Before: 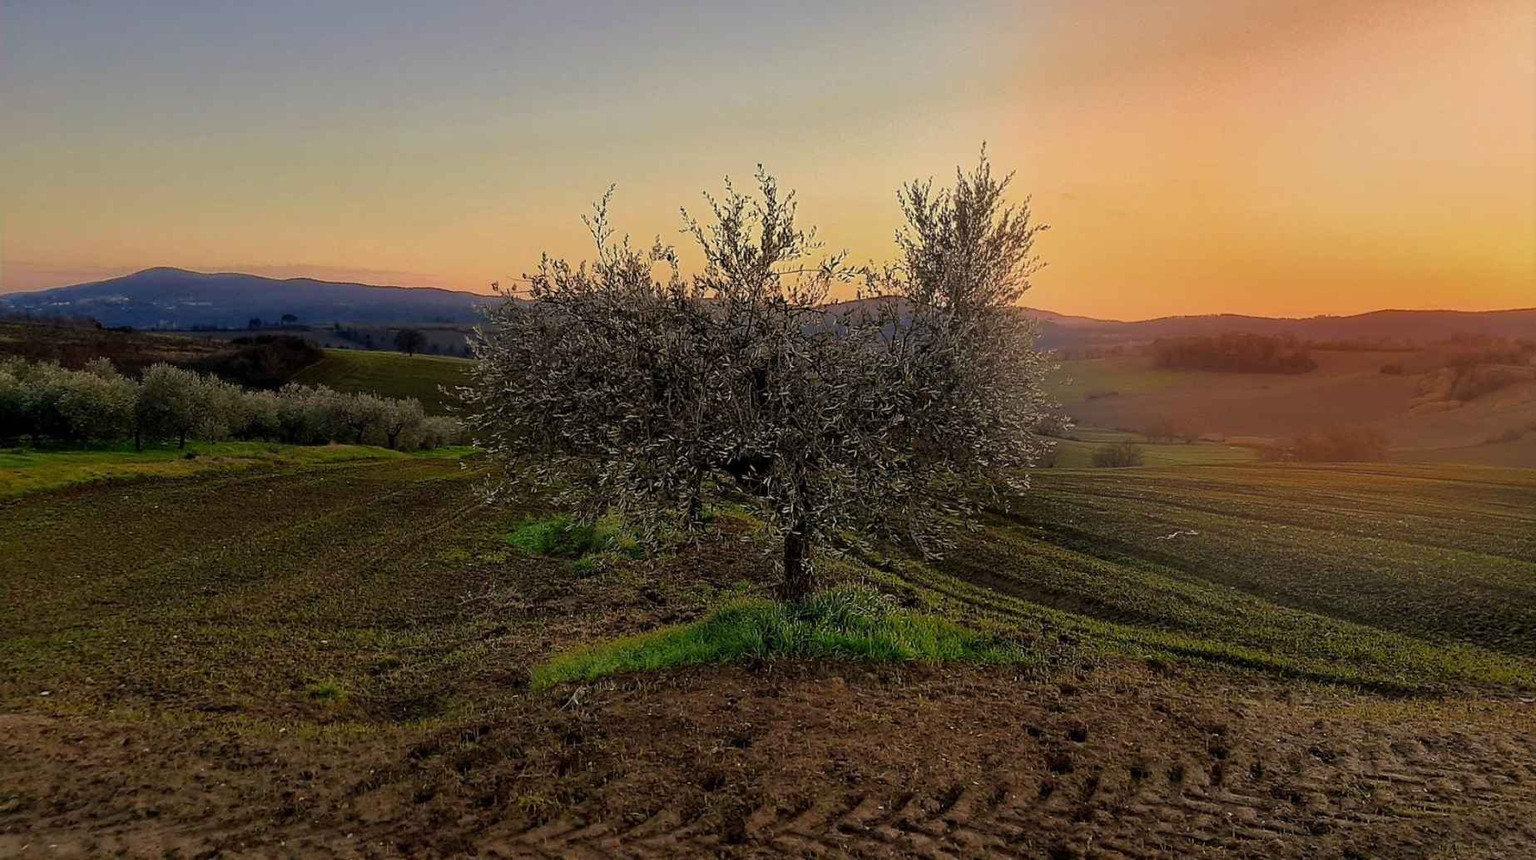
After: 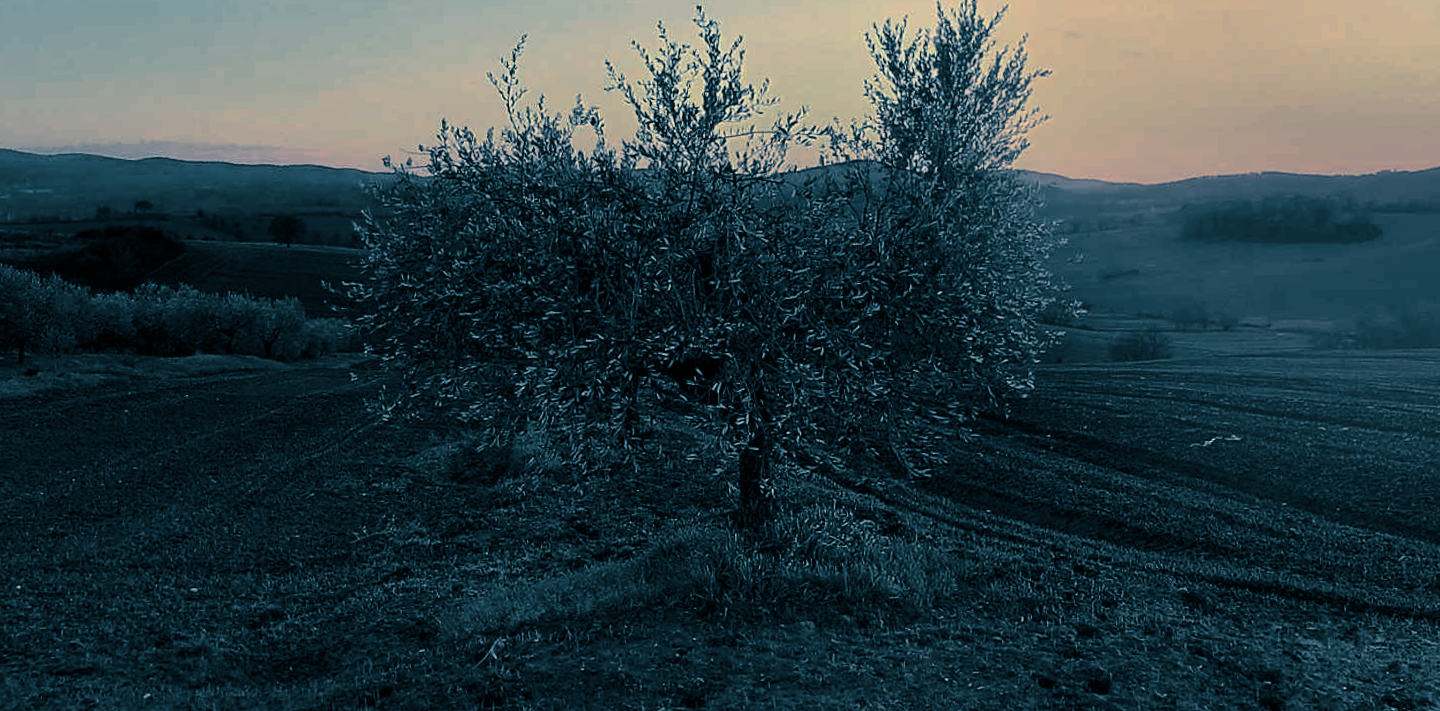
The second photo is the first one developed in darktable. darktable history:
rotate and perspective: rotation -1.32°, lens shift (horizontal) -0.031, crop left 0.015, crop right 0.985, crop top 0.047, crop bottom 0.982
base curve: curves: ch0 [(0, 0) (0.073, 0.04) (0.157, 0.139) (0.492, 0.492) (0.758, 0.758) (1, 1)], preserve colors none
crop: left 9.712%, top 16.928%, right 10.845%, bottom 12.332%
split-toning: shadows › hue 212.4°, balance -70
